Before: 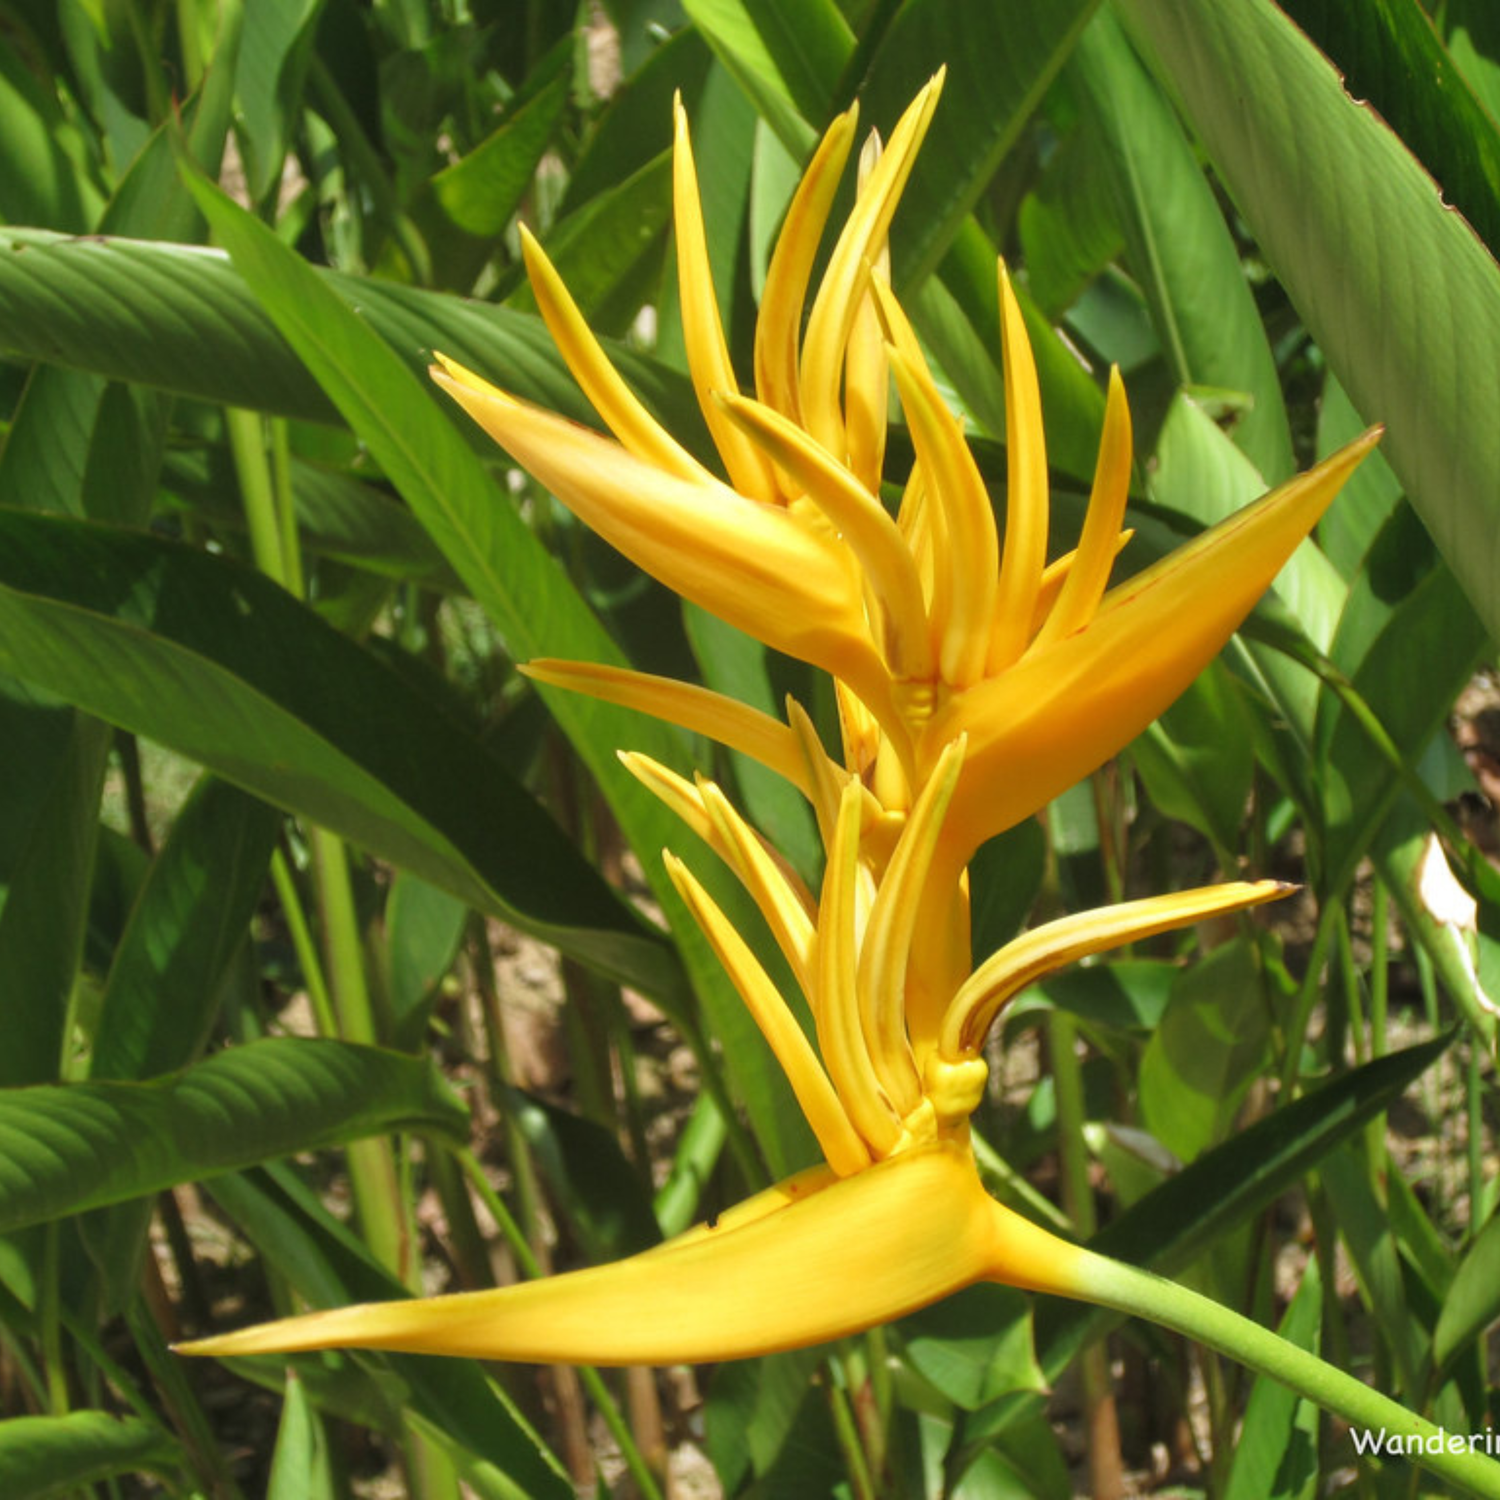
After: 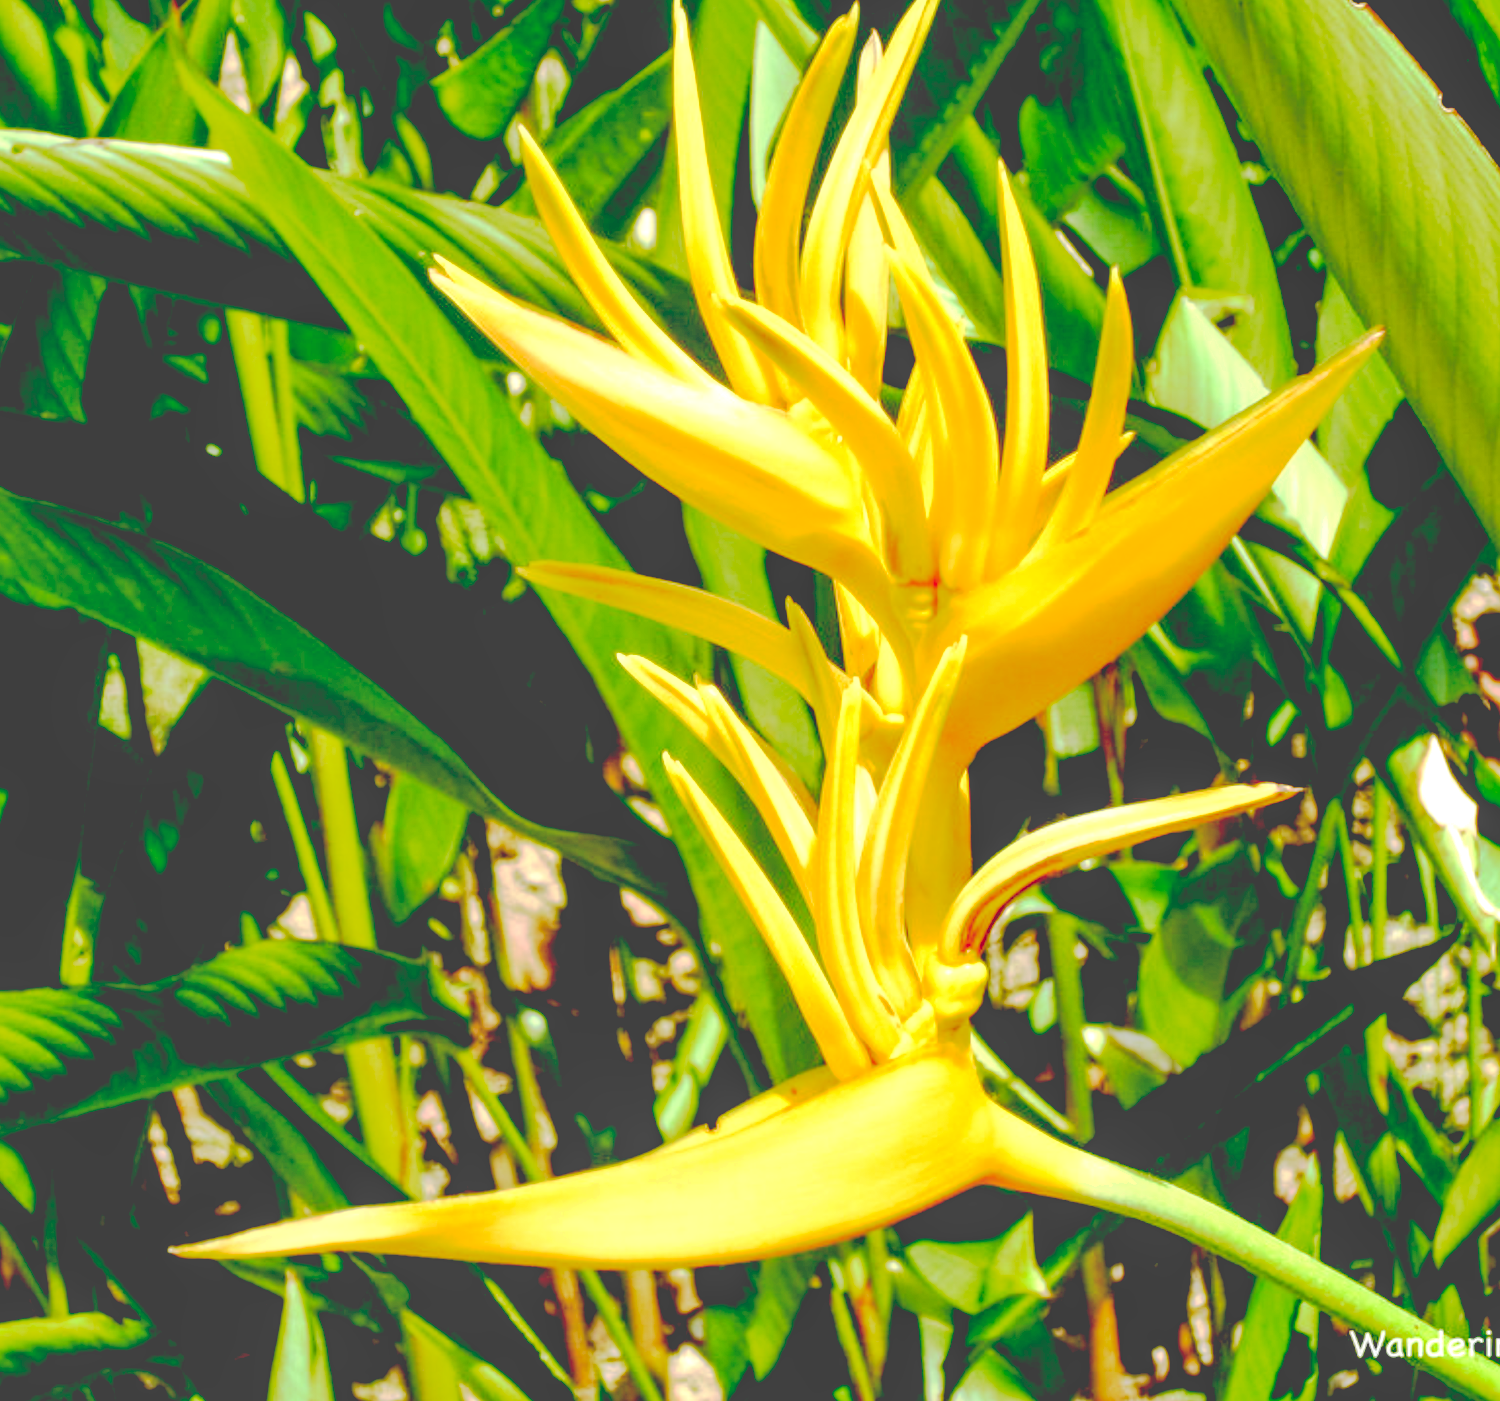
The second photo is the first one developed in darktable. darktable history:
base curve: curves: ch0 [(0.065, 0.026) (0.236, 0.358) (0.53, 0.546) (0.777, 0.841) (0.924, 0.992)], preserve colors none
crop and rotate: top 6.59%
local contrast: on, module defaults
levels: gray 59.37%, levels [0, 0.445, 1]
tone equalizer: -8 EV -0.423 EV, -7 EV -0.407 EV, -6 EV -0.356 EV, -5 EV -0.228 EV, -3 EV 0.236 EV, -2 EV 0.36 EV, -1 EV 0.397 EV, +0 EV 0.418 EV
